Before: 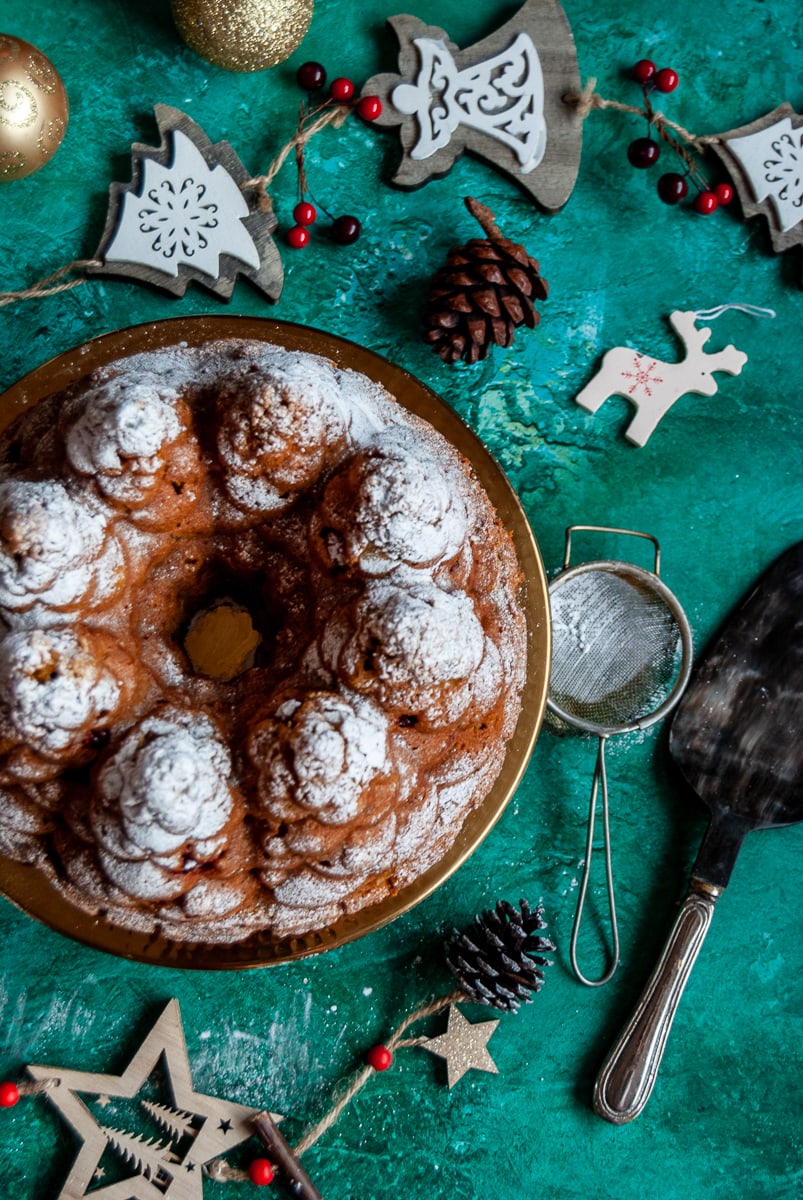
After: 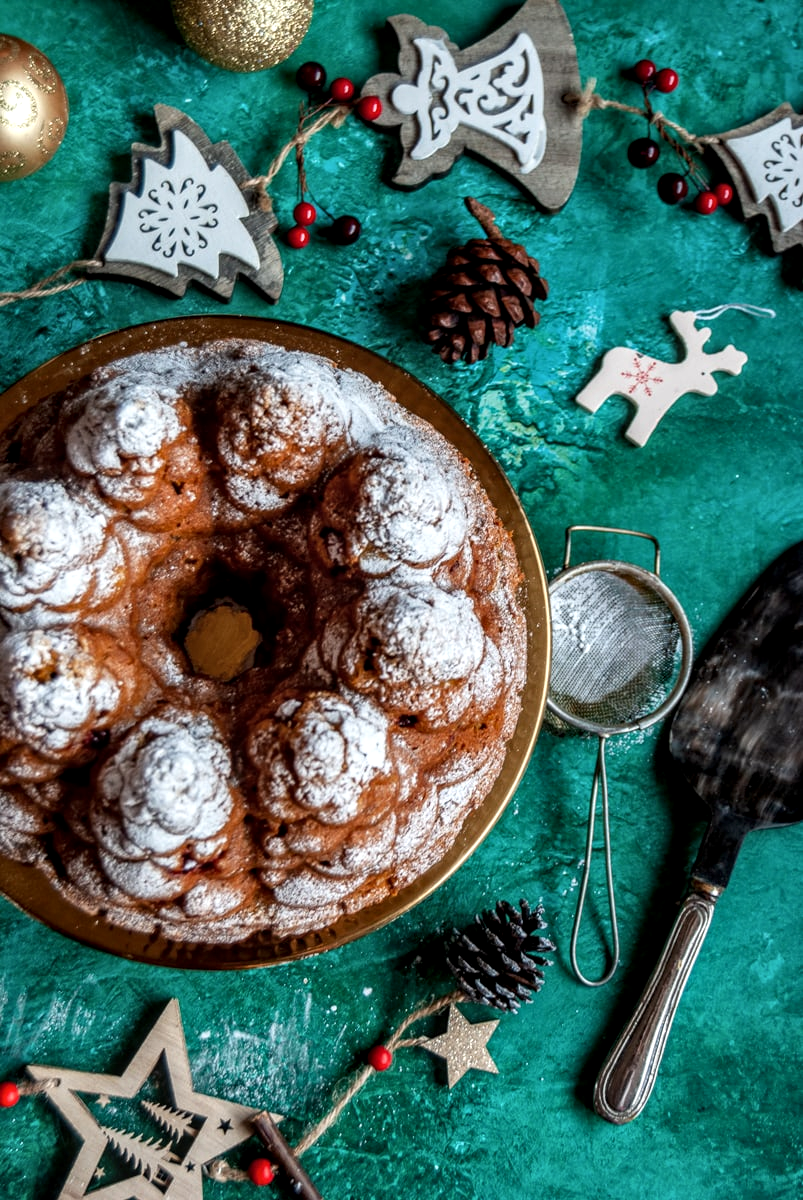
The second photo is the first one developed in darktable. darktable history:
exposure: exposure 0.151 EV, compensate highlight preservation false
local contrast: detail 130%
